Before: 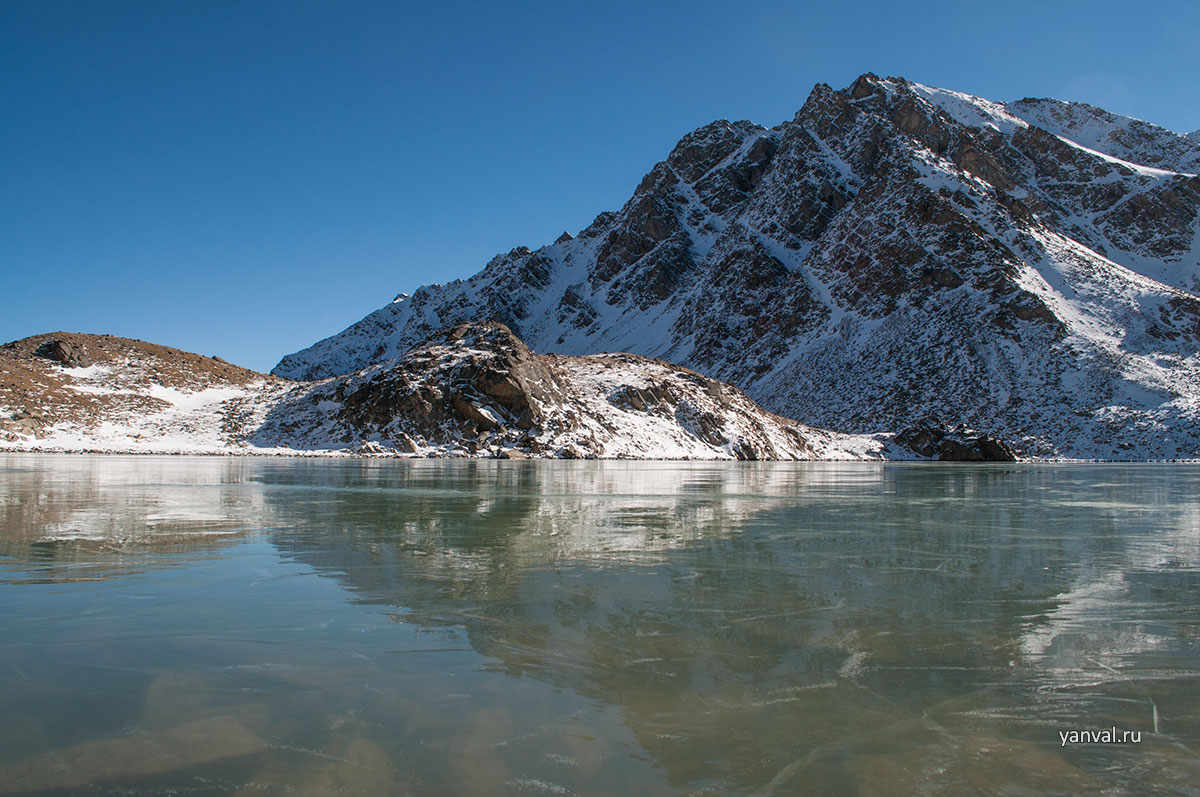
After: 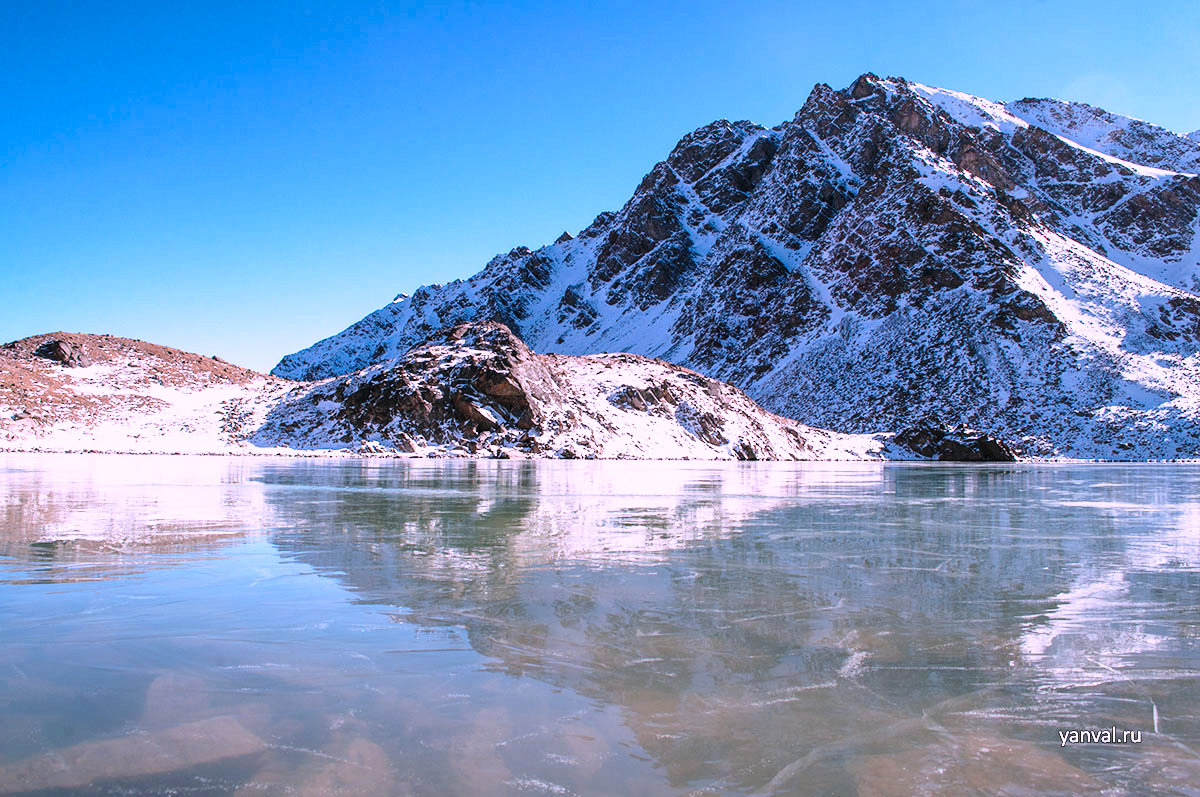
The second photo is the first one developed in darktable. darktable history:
color correction: highlights a* 15.17, highlights b* -25.77
base curve: curves: ch0 [(0, 0) (0.026, 0.03) (0.109, 0.232) (0.351, 0.748) (0.669, 0.968) (1, 1)], preserve colors none
exposure: exposure 0.15 EV, compensate highlight preservation false
